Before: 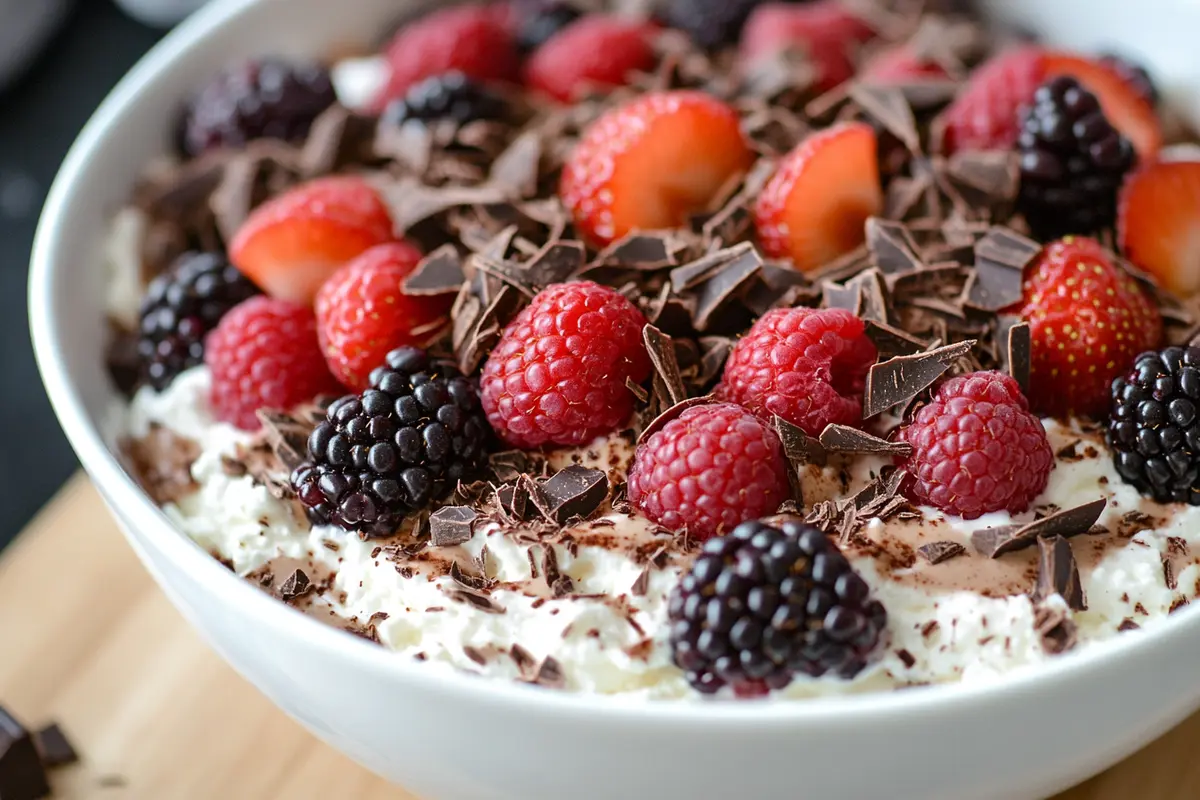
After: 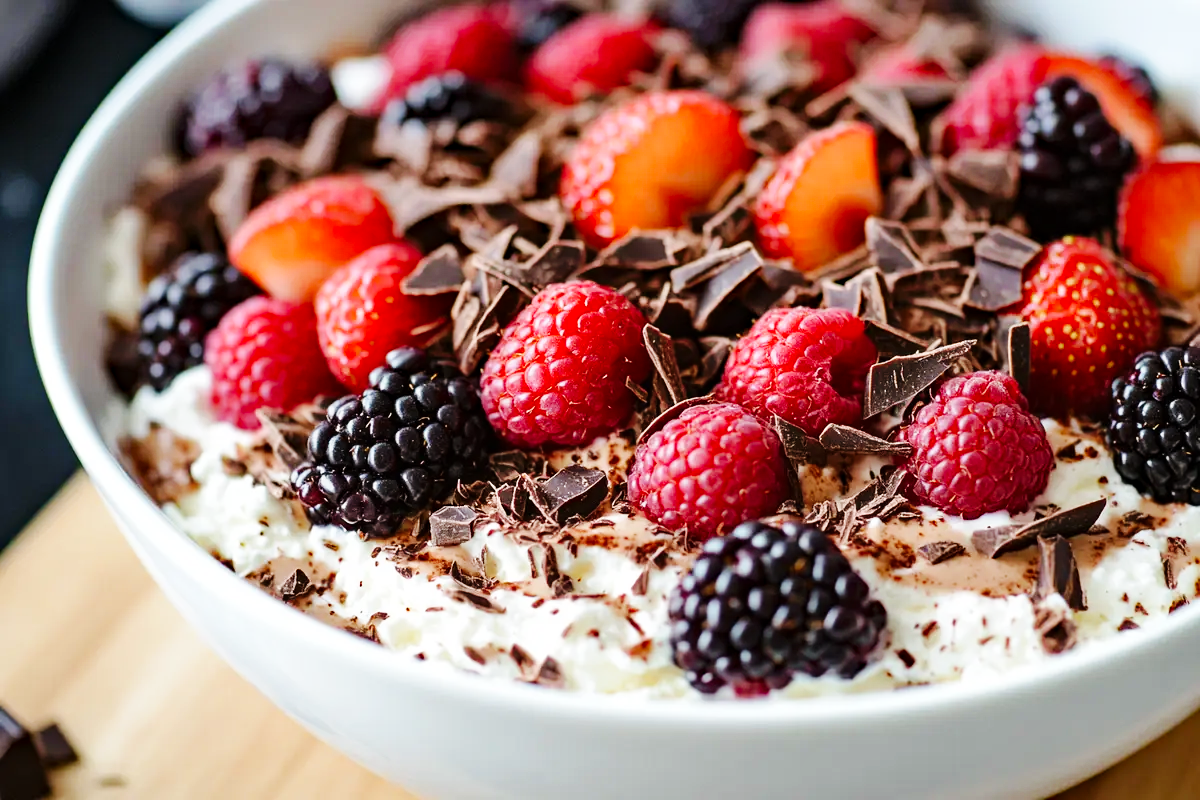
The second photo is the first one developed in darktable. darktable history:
haze removal: strength 0.29, distance 0.25, compatibility mode true, adaptive false
base curve: curves: ch0 [(0, 0) (0.032, 0.025) (0.121, 0.166) (0.206, 0.329) (0.605, 0.79) (1, 1)], preserve colors none
